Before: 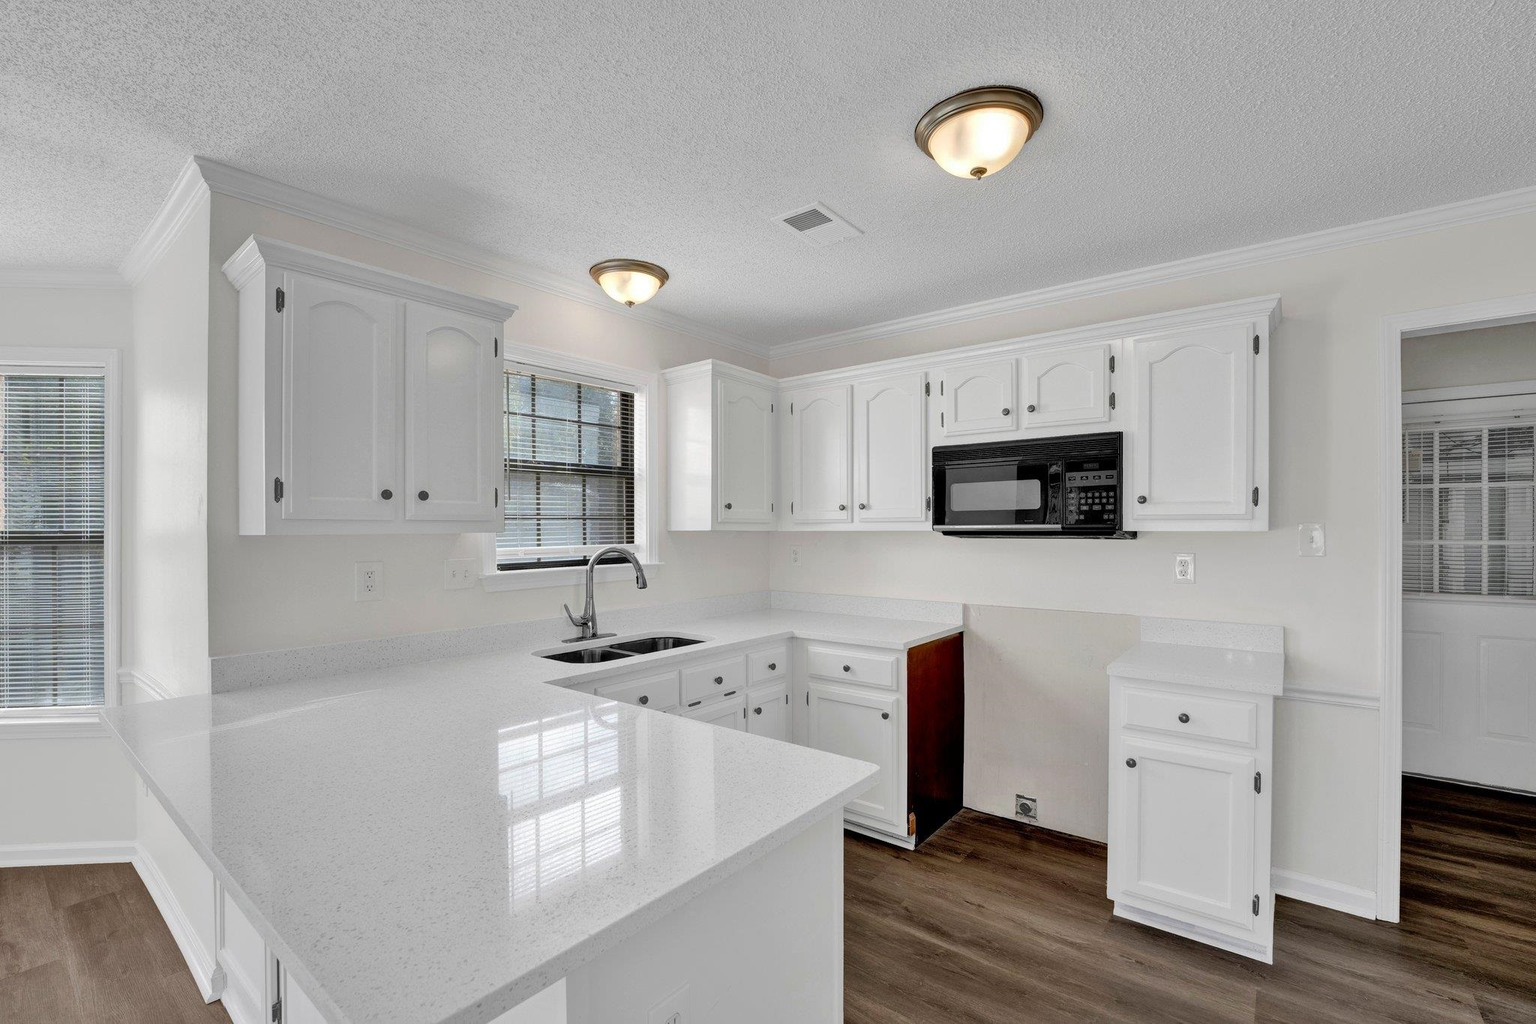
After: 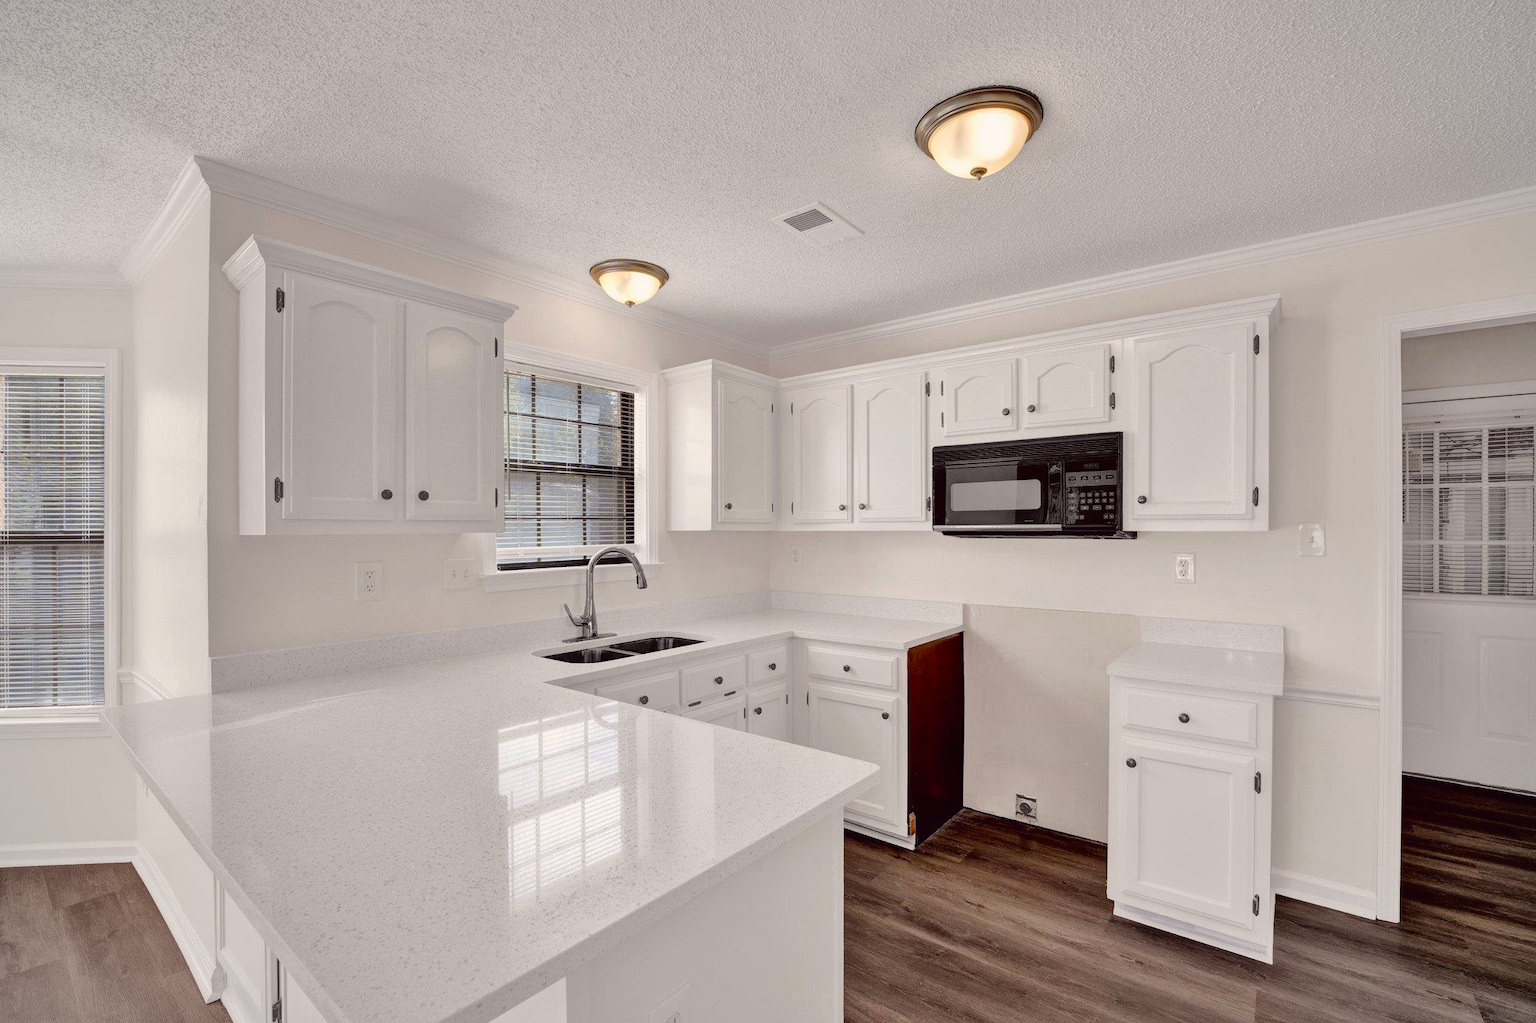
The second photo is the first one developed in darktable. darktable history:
vignetting: fall-off start 97.21%, brightness -0.218, width/height ratio 1.184
color correction: highlights a* -0.91, highlights b* 4.62, shadows a* 3.63
shadows and highlights: shadows 25.44, highlights -23.86
tone curve: curves: ch0 [(0.003, 0.015) (0.104, 0.07) (0.236, 0.218) (0.401, 0.443) (0.495, 0.55) (0.65, 0.68) (0.832, 0.858) (1, 0.977)]; ch1 [(0, 0) (0.161, 0.092) (0.35, 0.33) (0.379, 0.401) (0.45, 0.466) (0.489, 0.499) (0.55, 0.56) (0.621, 0.615) (0.718, 0.734) (1, 1)]; ch2 [(0, 0) (0.369, 0.427) (0.44, 0.434) (0.502, 0.501) (0.557, 0.55) (0.586, 0.59) (1, 1)], color space Lab, independent channels, preserve colors none
